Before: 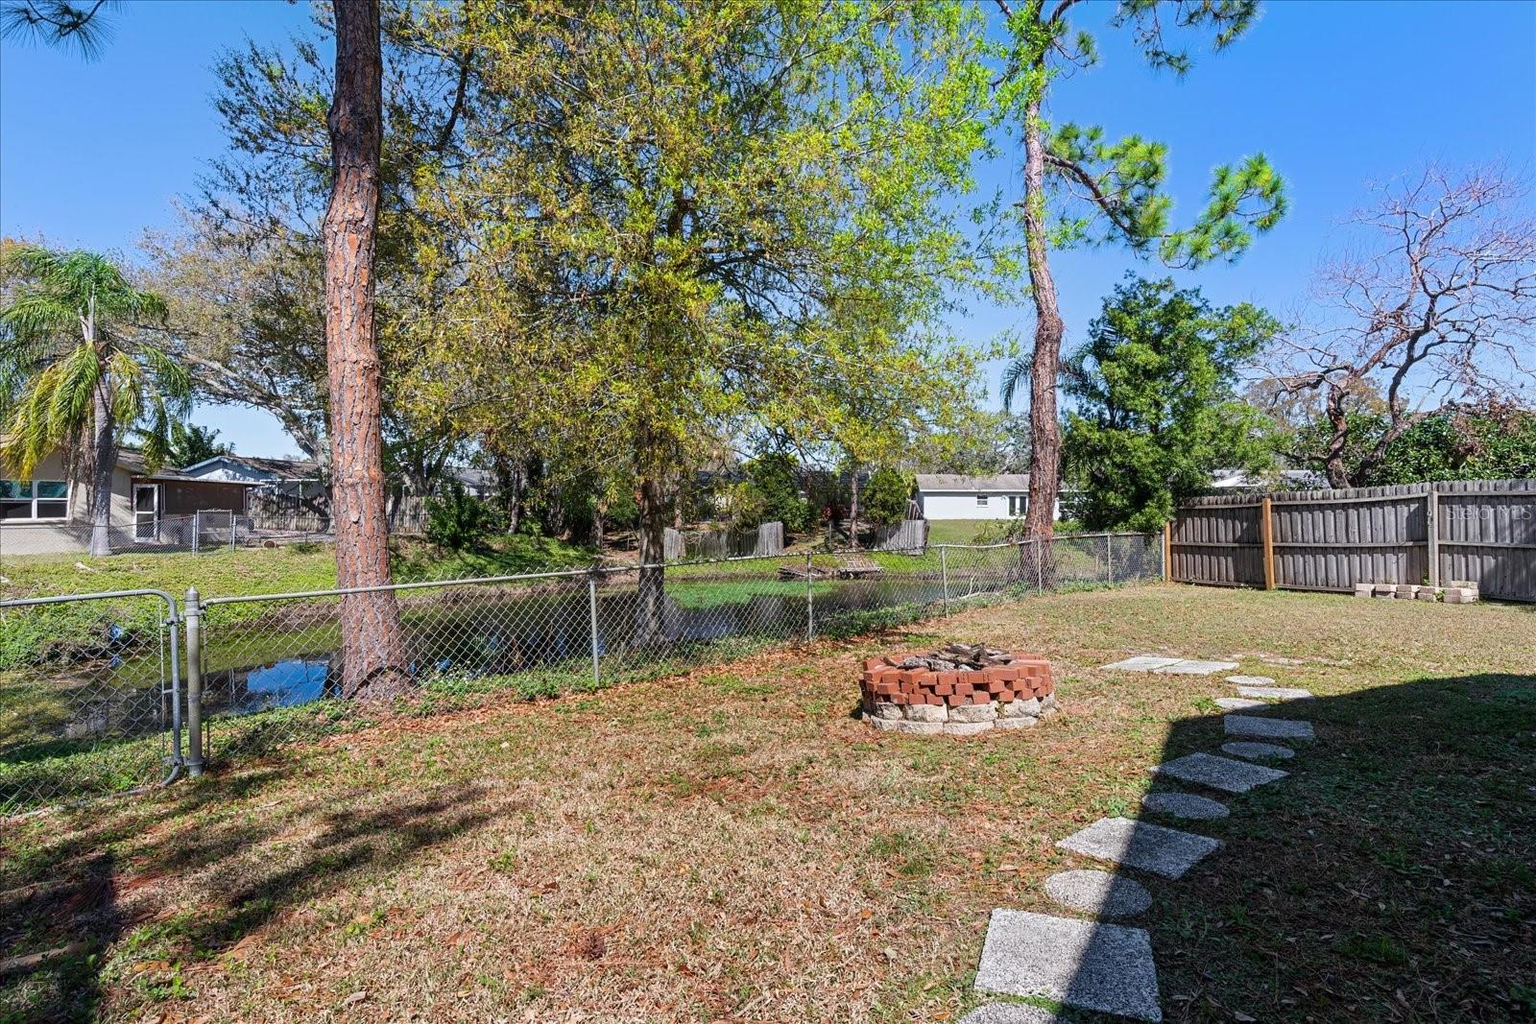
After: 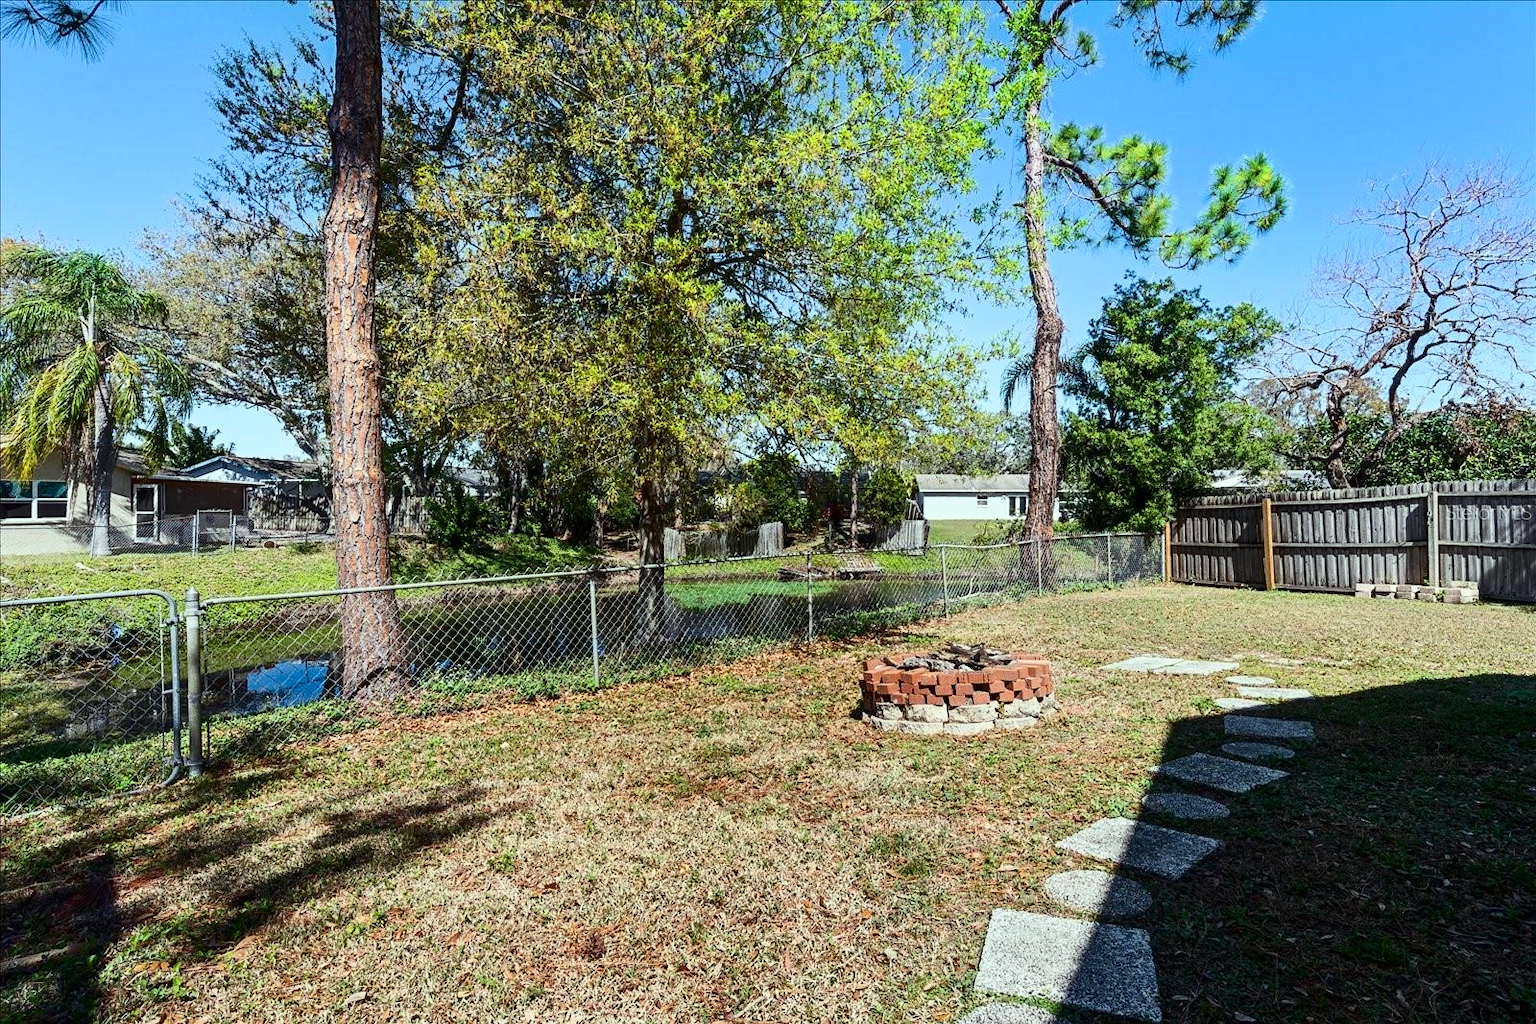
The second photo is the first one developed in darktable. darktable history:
color correction: highlights a* -8.33, highlights b* 3.45
contrast brightness saturation: contrast 0.271
